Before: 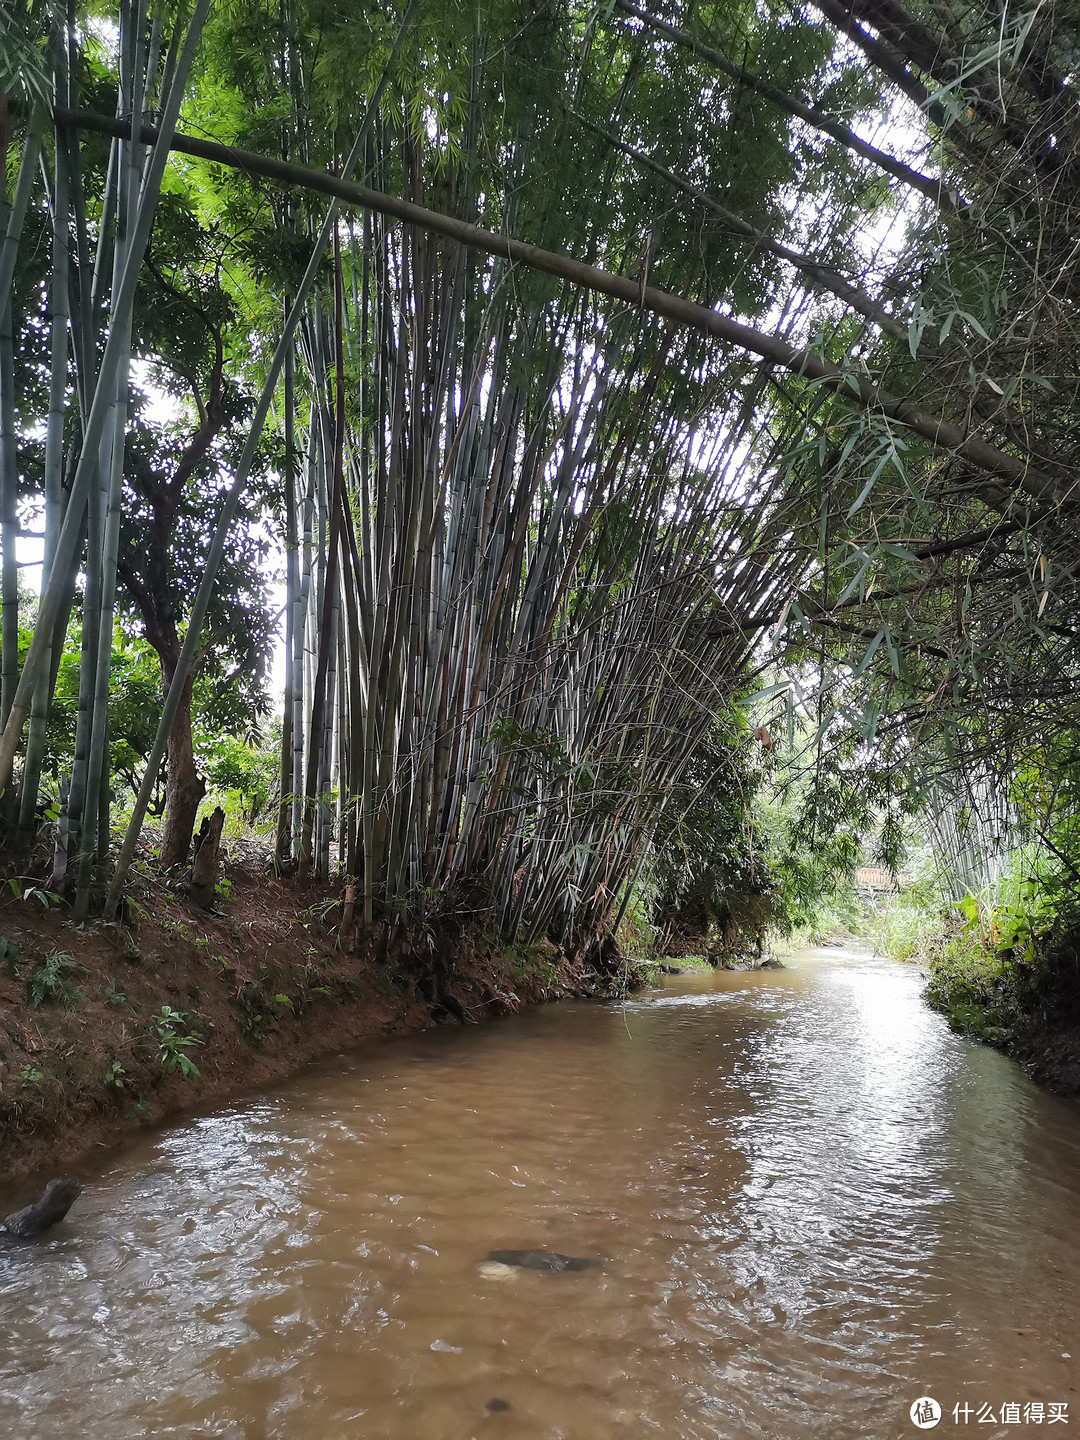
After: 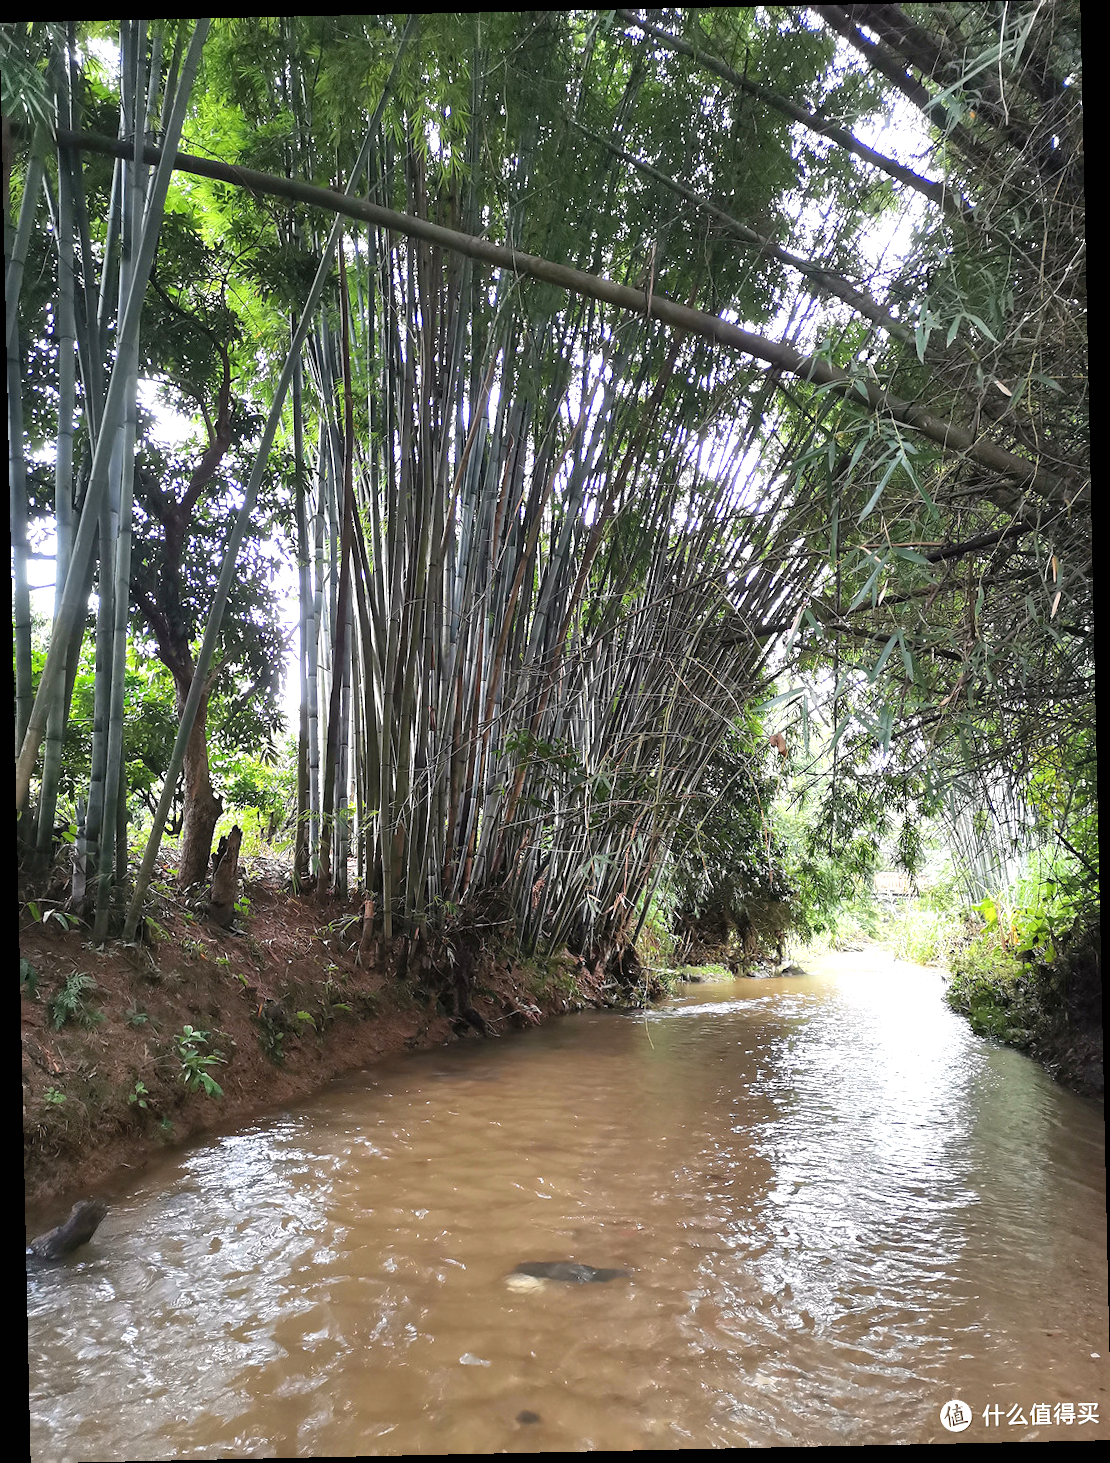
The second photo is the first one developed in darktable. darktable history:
exposure: black level correction 0, exposure 0.7 EV, compensate exposure bias true, compensate highlight preservation false
white balance: emerald 1
rotate and perspective: rotation -1.24°, automatic cropping off
